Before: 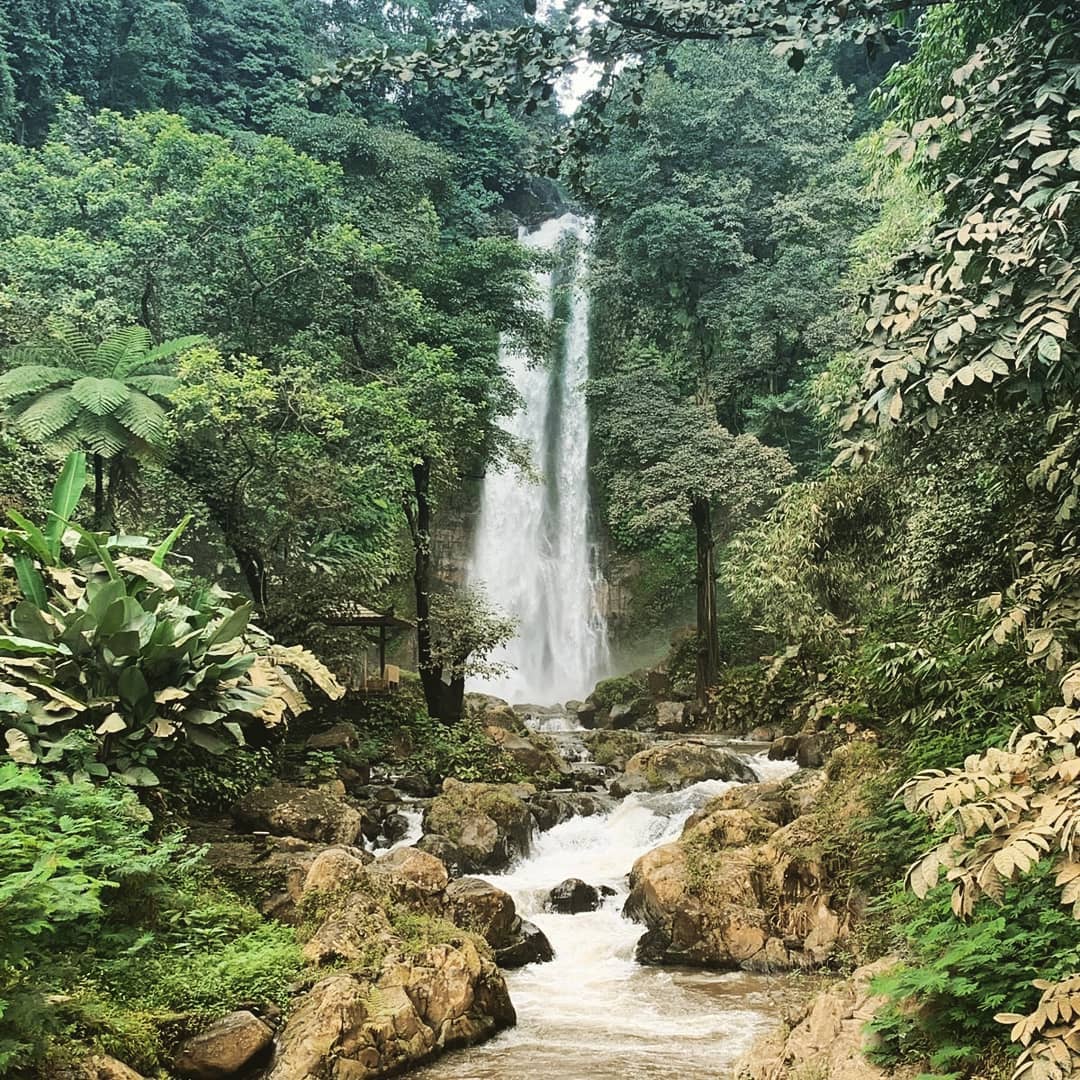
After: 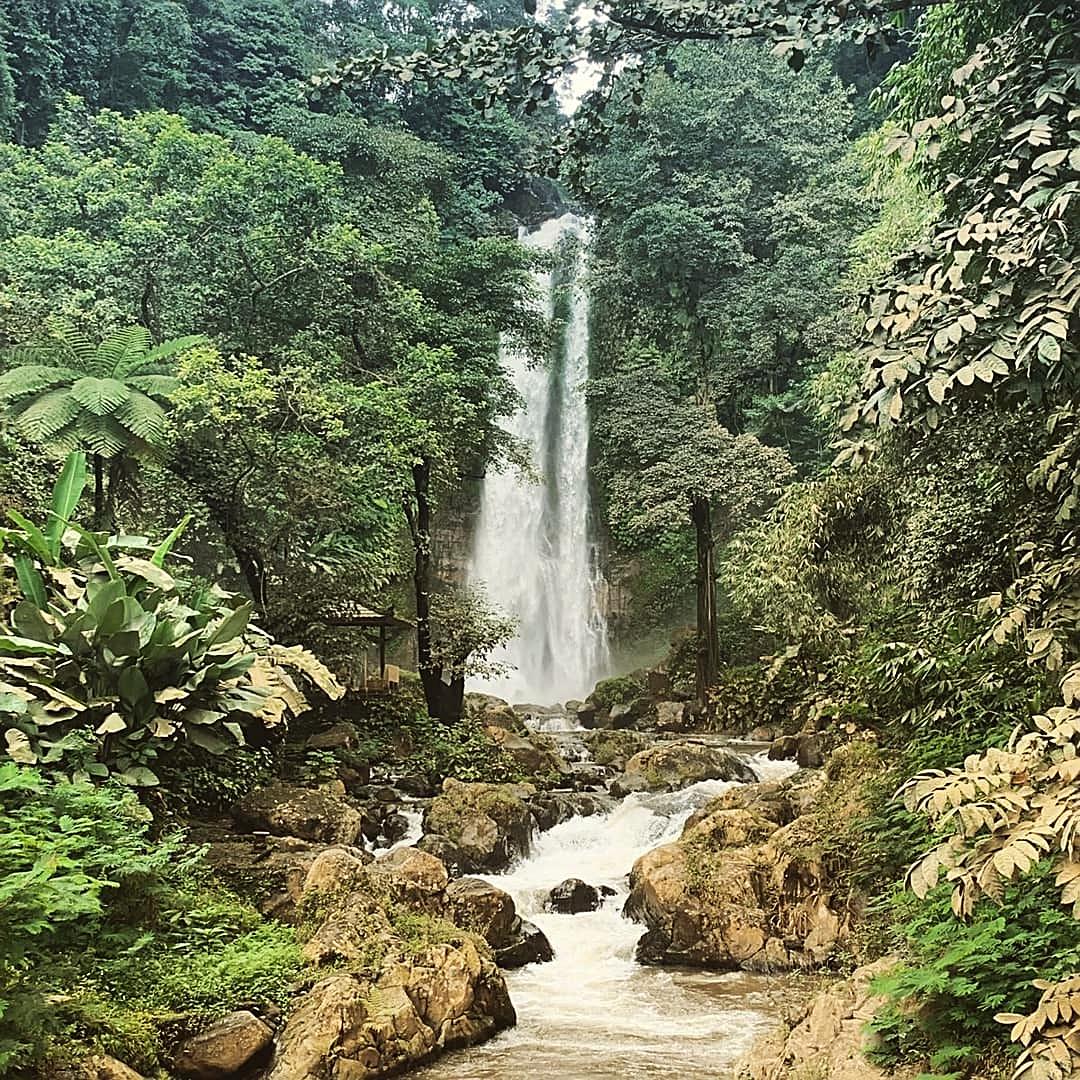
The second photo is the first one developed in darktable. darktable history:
sharpen: on, module defaults
color correction: highlights a* -0.95, highlights b* 4.5, shadows a* 3.55
